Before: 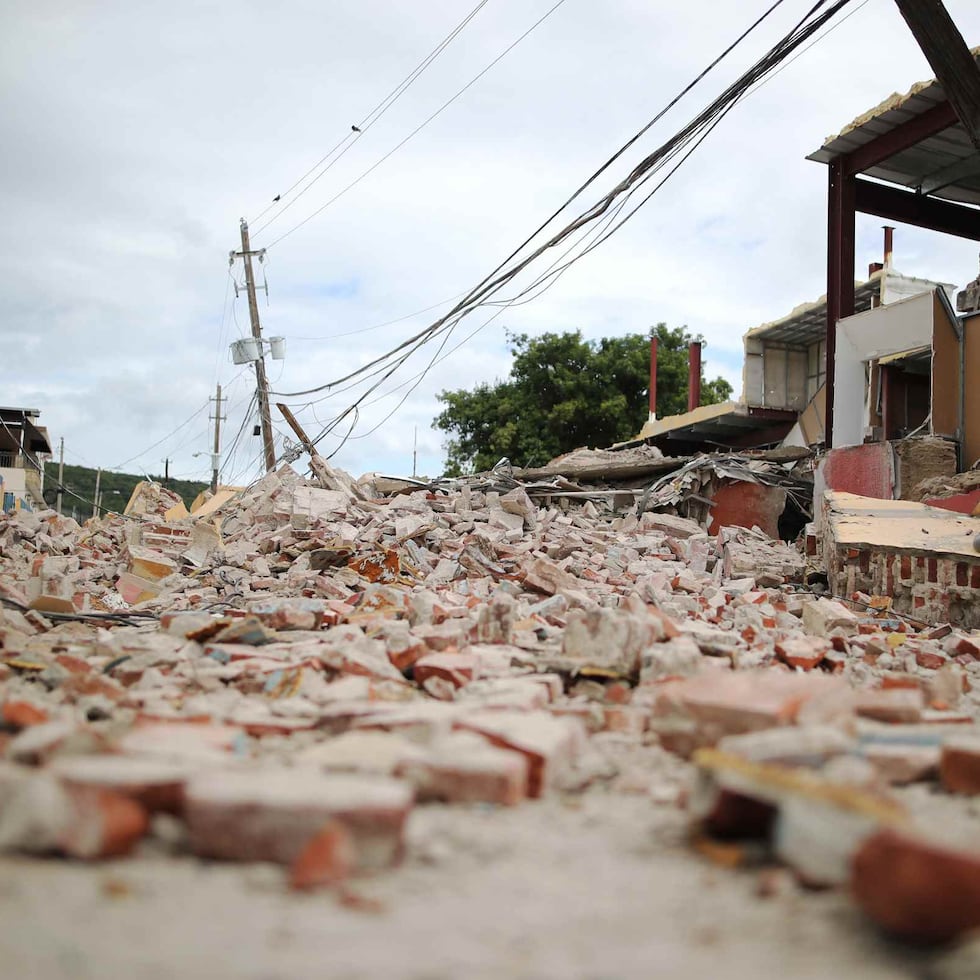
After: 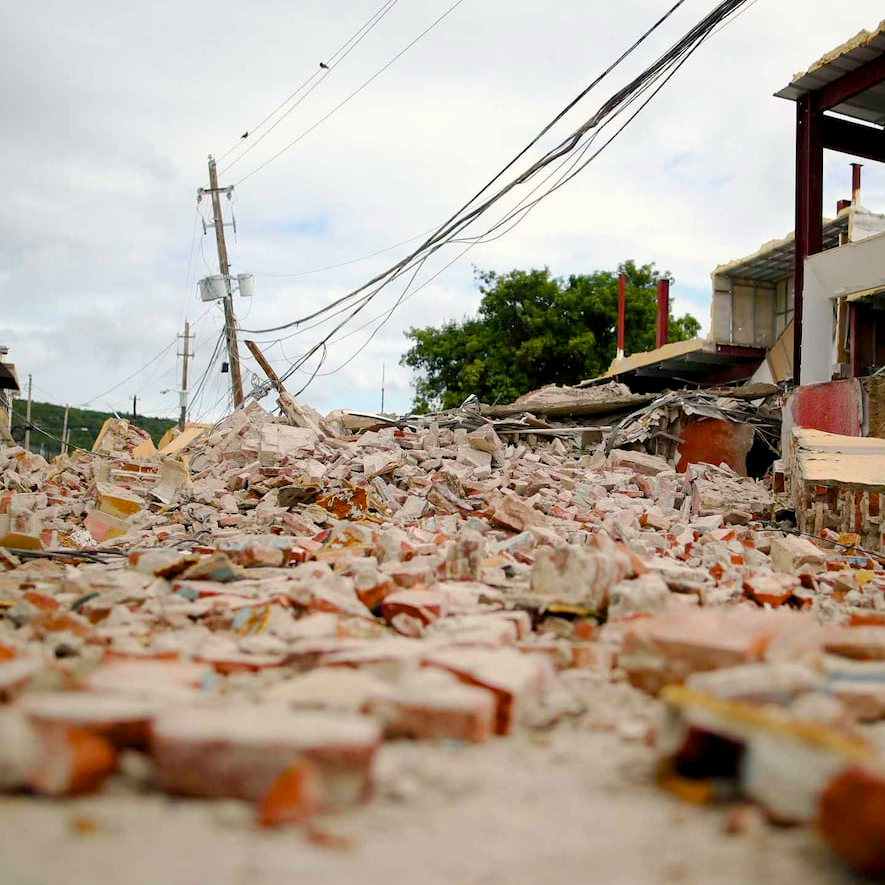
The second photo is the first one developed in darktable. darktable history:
crop: left 3.305%, top 6.436%, right 6.389%, bottom 3.258%
color balance rgb: shadows lift › chroma 1%, shadows lift › hue 240.84°, highlights gain › chroma 2%, highlights gain › hue 73.2°, global offset › luminance -0.5%, perceptual saturation grading › global saturation 20%, perceptual saturation grading › highlights -25%, perceptual saturation grading › shadows 50%, global vibrance 25.26%
